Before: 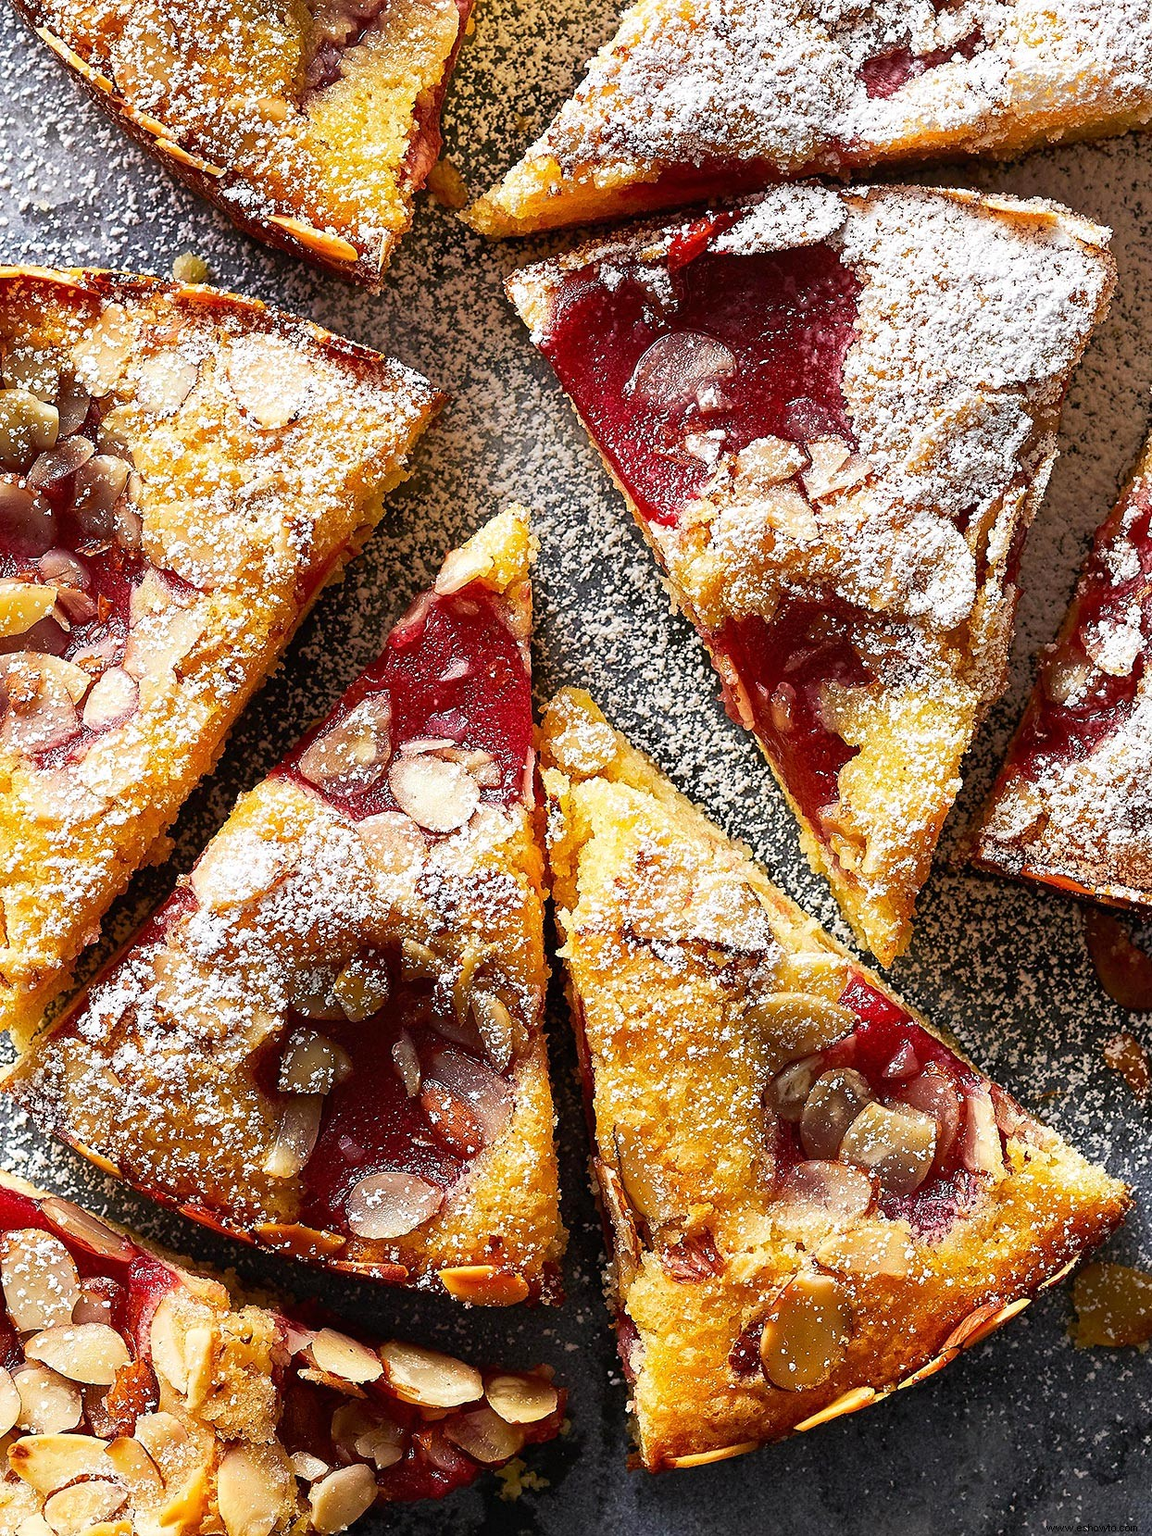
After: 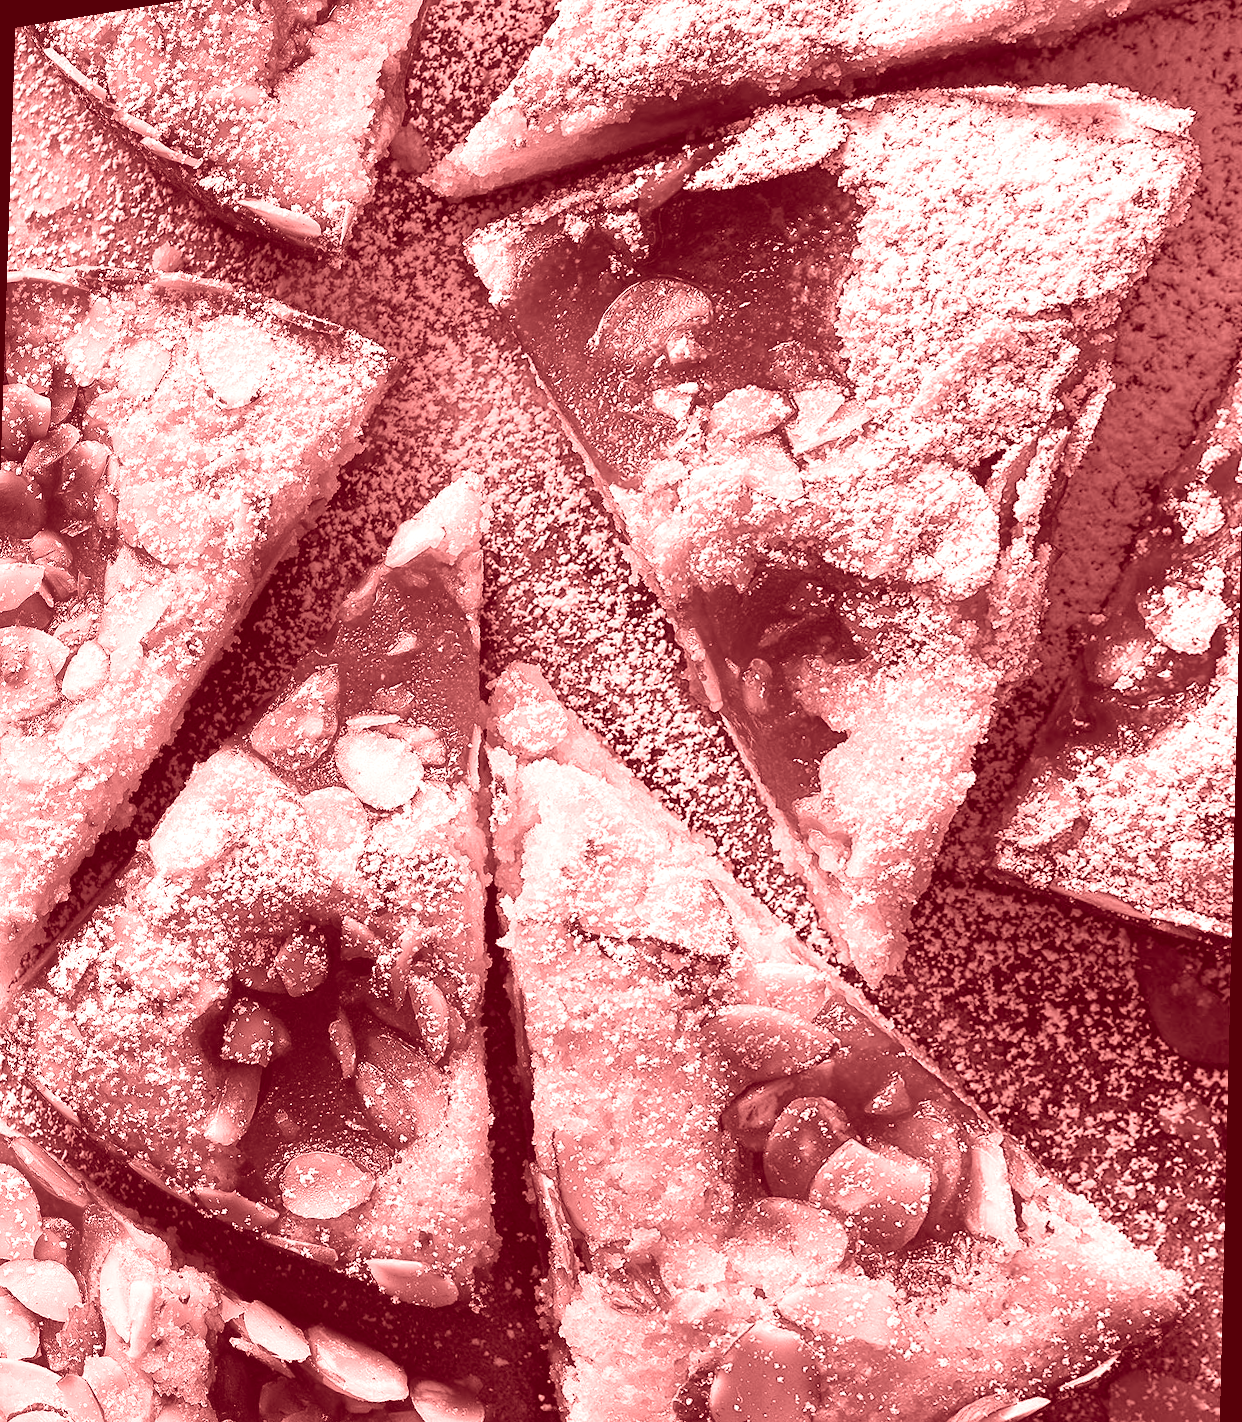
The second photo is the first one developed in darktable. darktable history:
rotate and perspective: rotation 1.69°, lens shift (vertical) -0.023, lens shift (horizontal) -0.291, crop left 0.025, crop right 0.988, crop top 0.092, crop bottom 0.842
colorize: saturation 60%, source mix 100%
